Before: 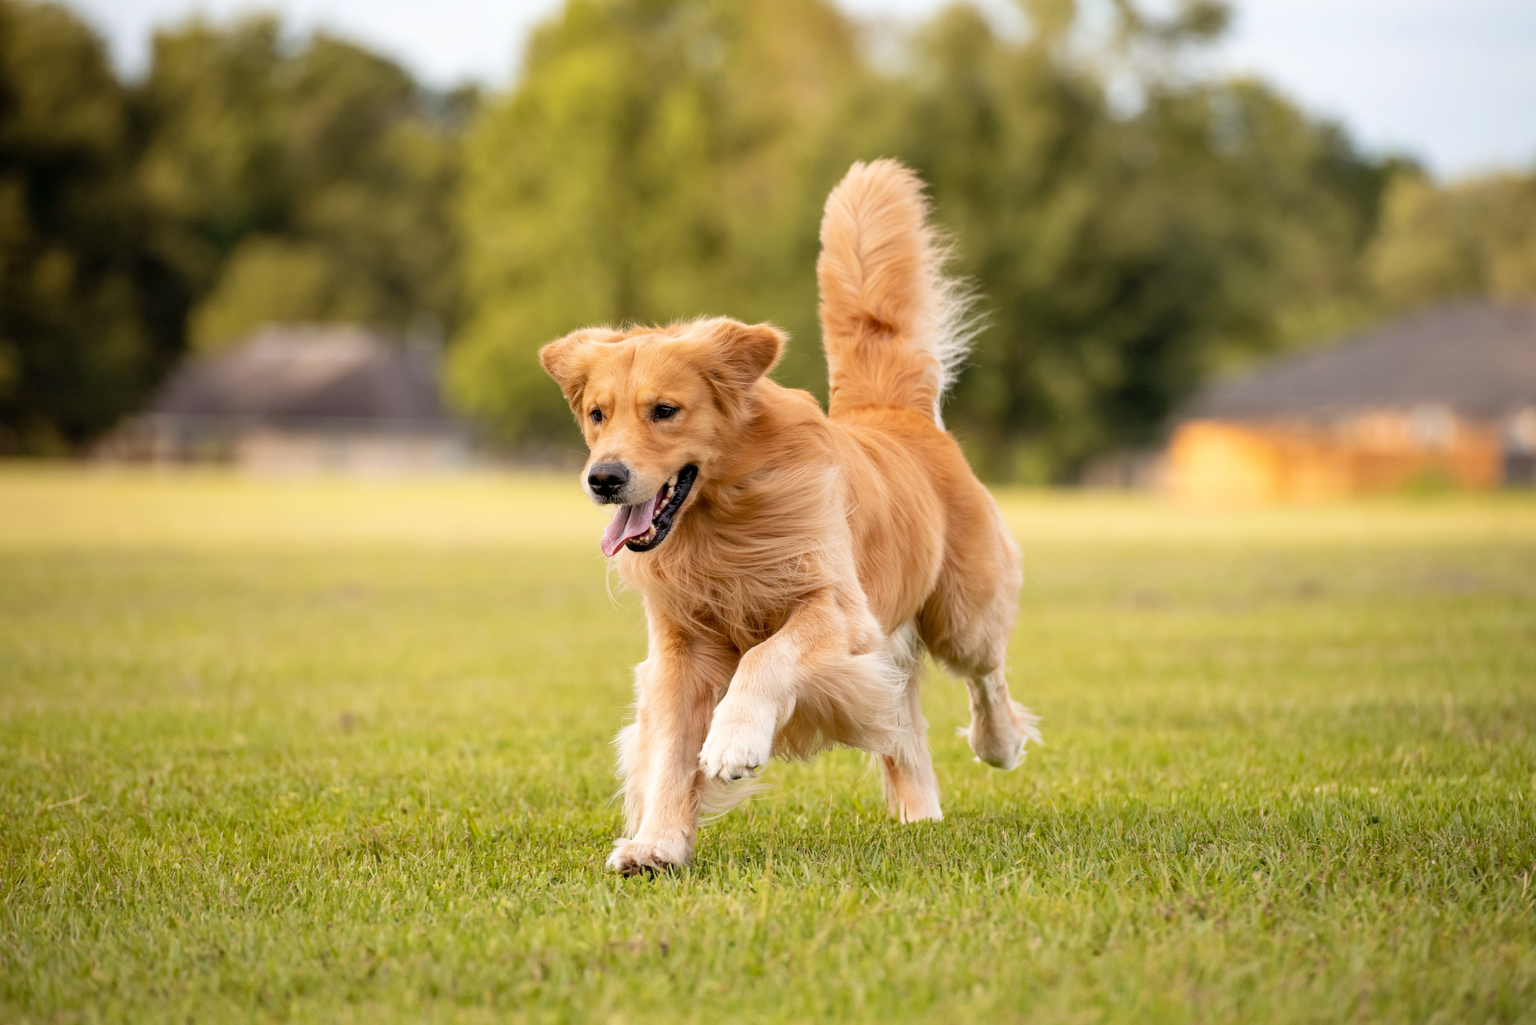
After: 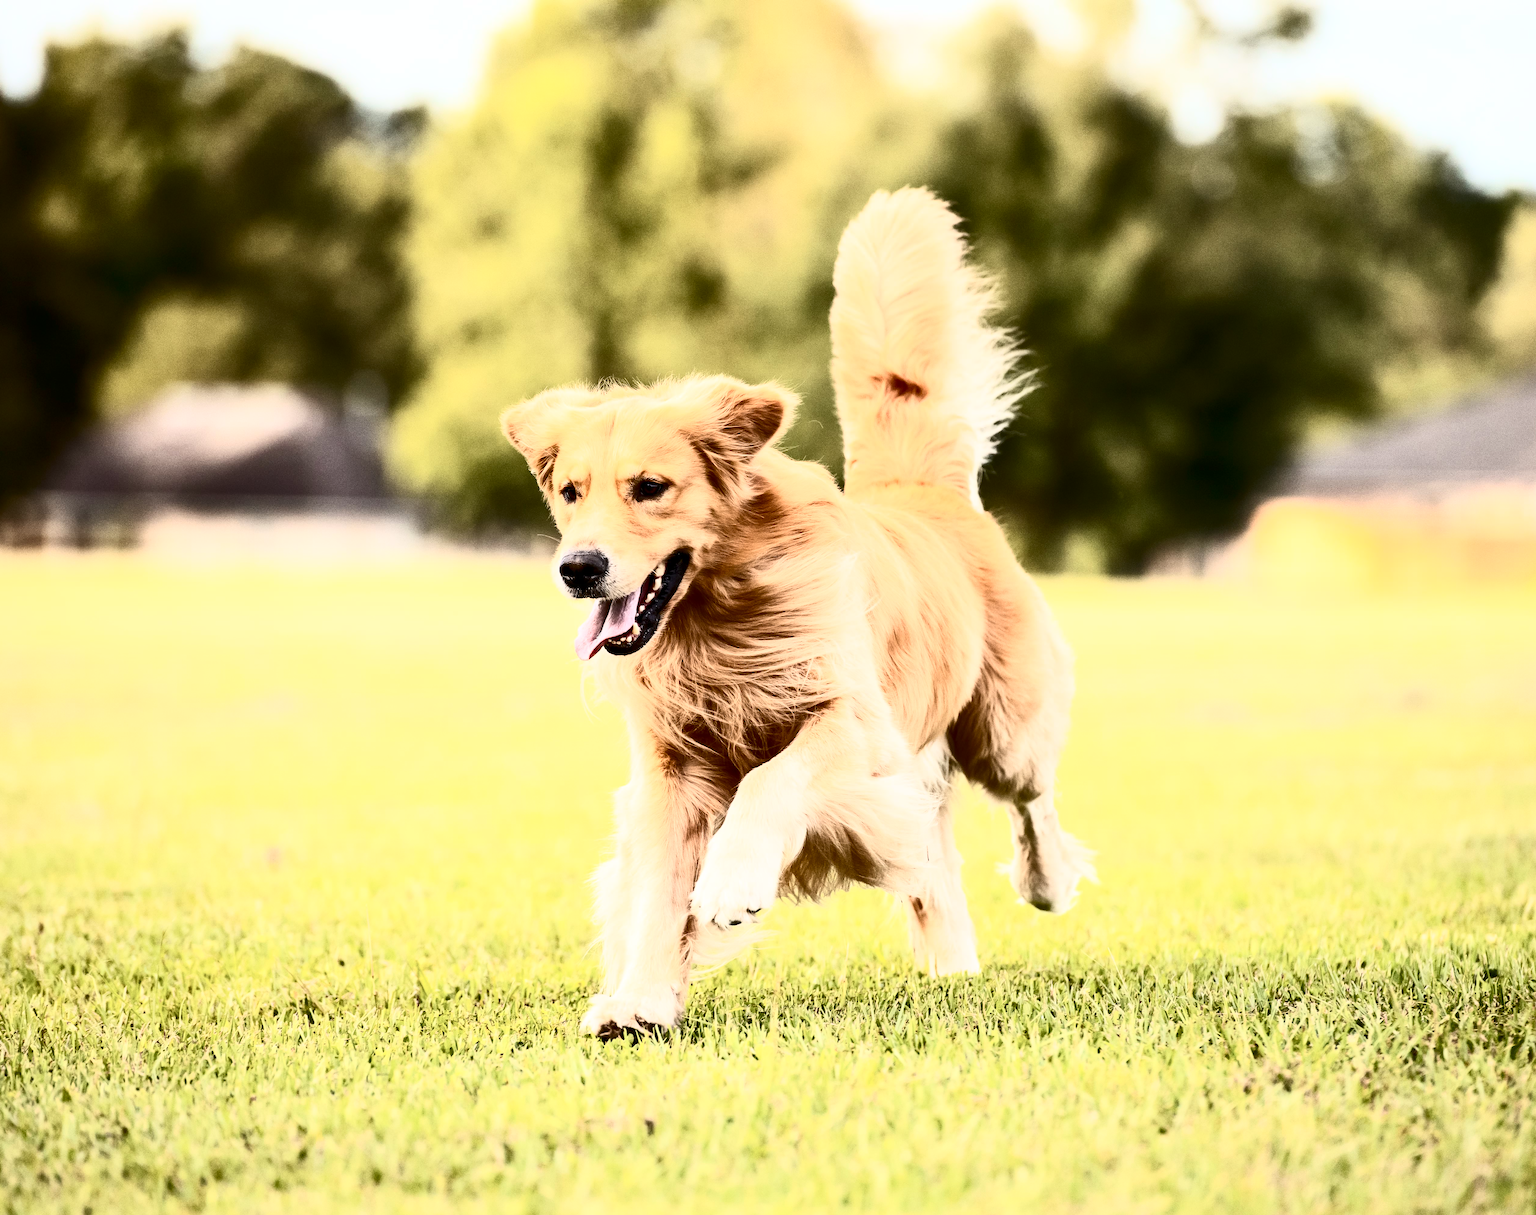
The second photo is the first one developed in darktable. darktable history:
crop: left 7.598%, right 7.873%
contrast brightness saturation: contrast 0.93, brightness 0.2
